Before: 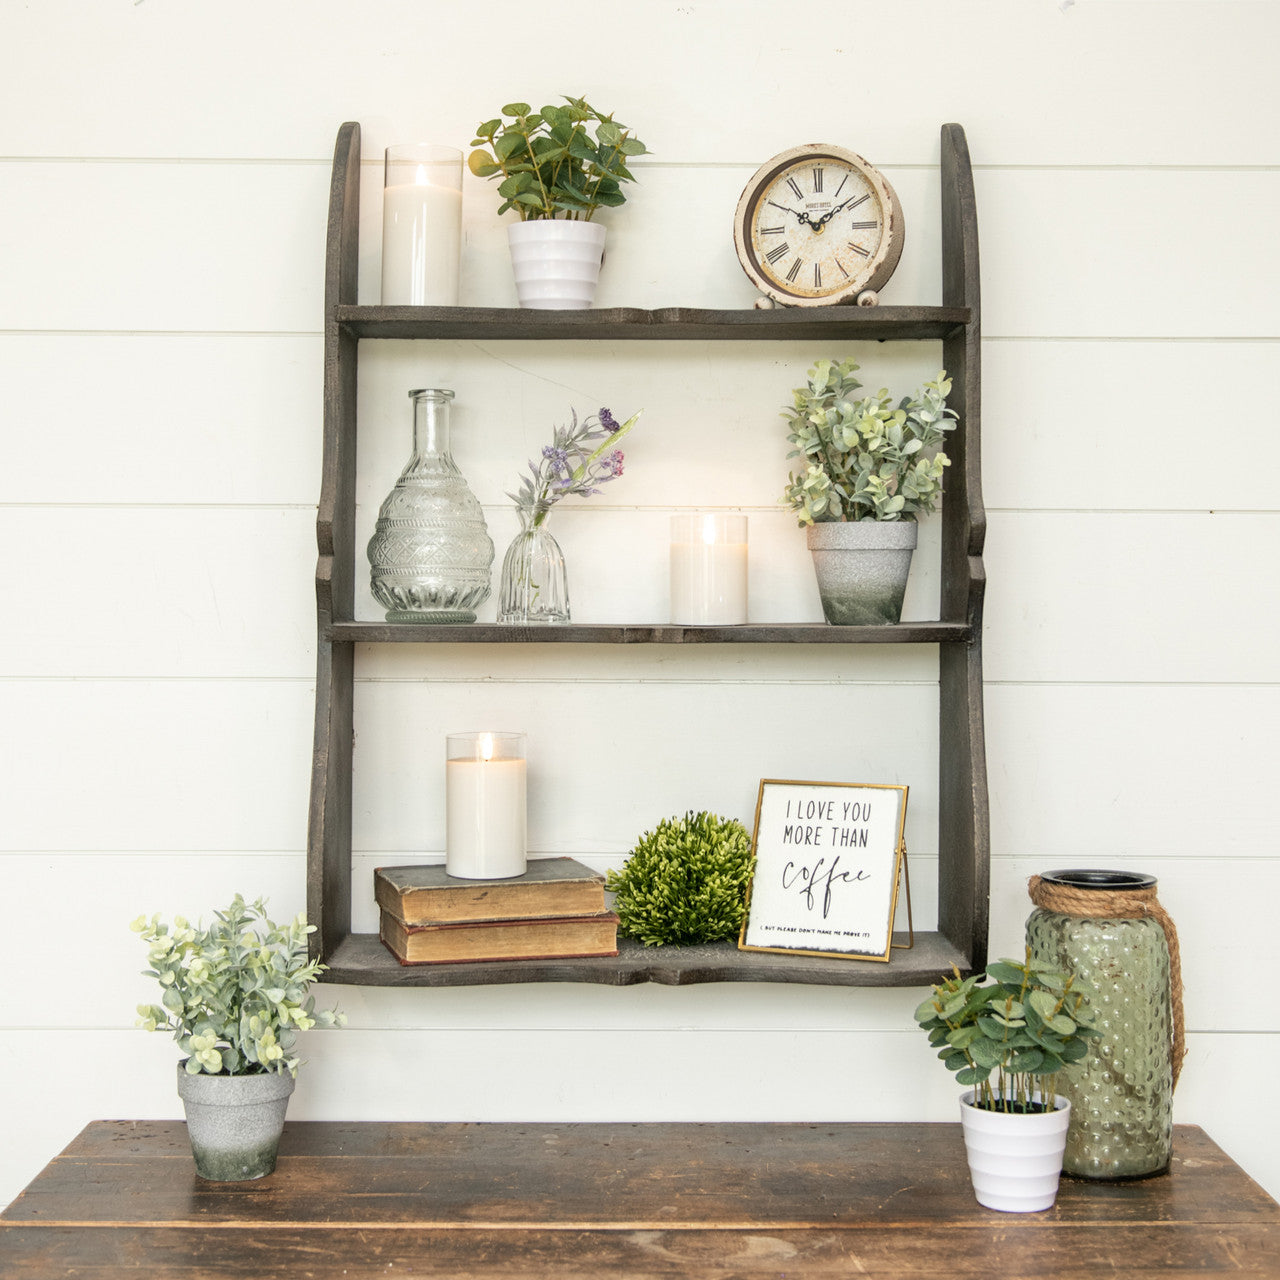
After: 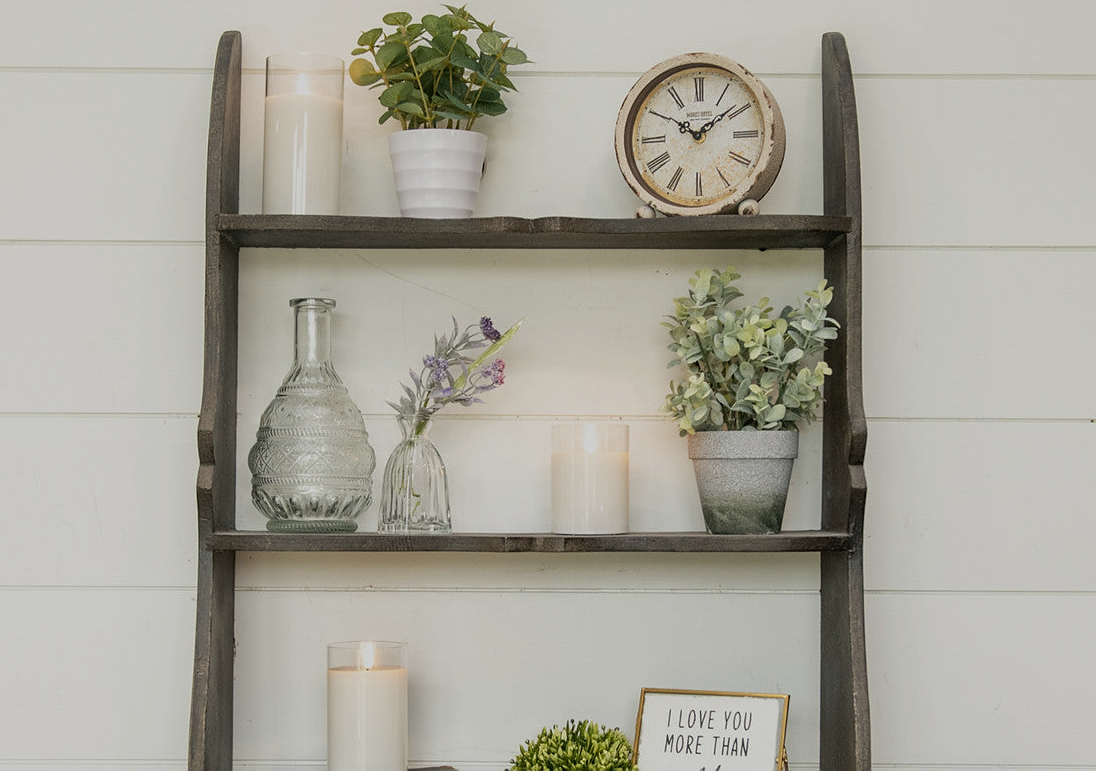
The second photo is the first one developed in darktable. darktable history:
sharpen: radius 1.049
crop and rotate: left 9.332%, top 7.122%, right 4.968%, bottom 32.57%
exposure: black level correction 0, exposure -0.68 EV, compensate exposure bias true, compensate highlight preservation false
